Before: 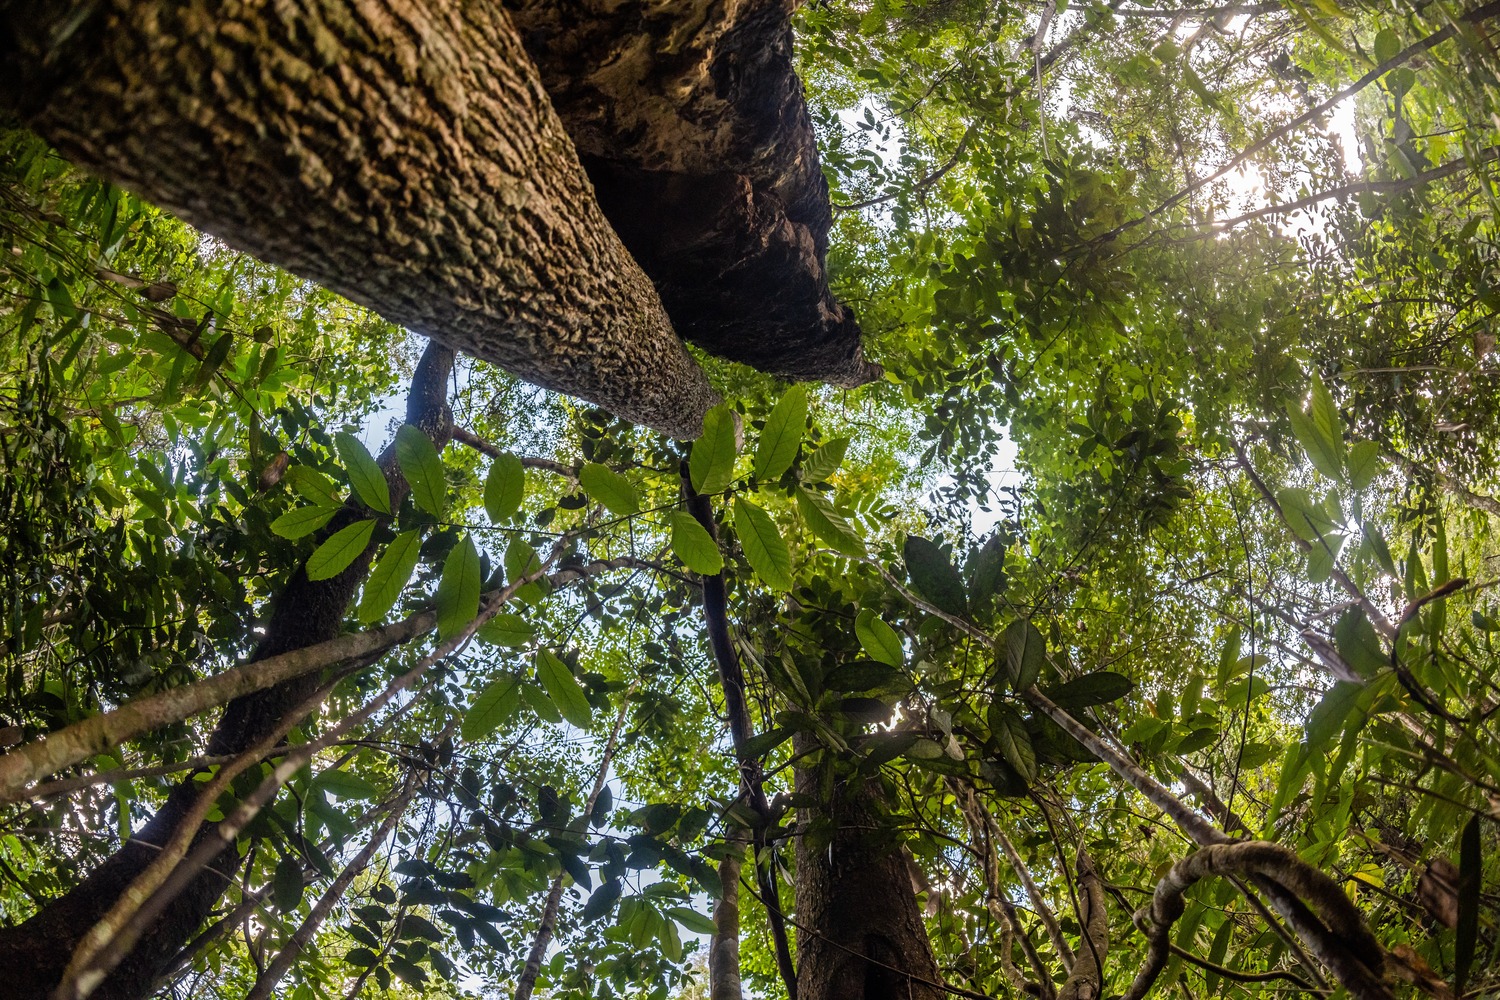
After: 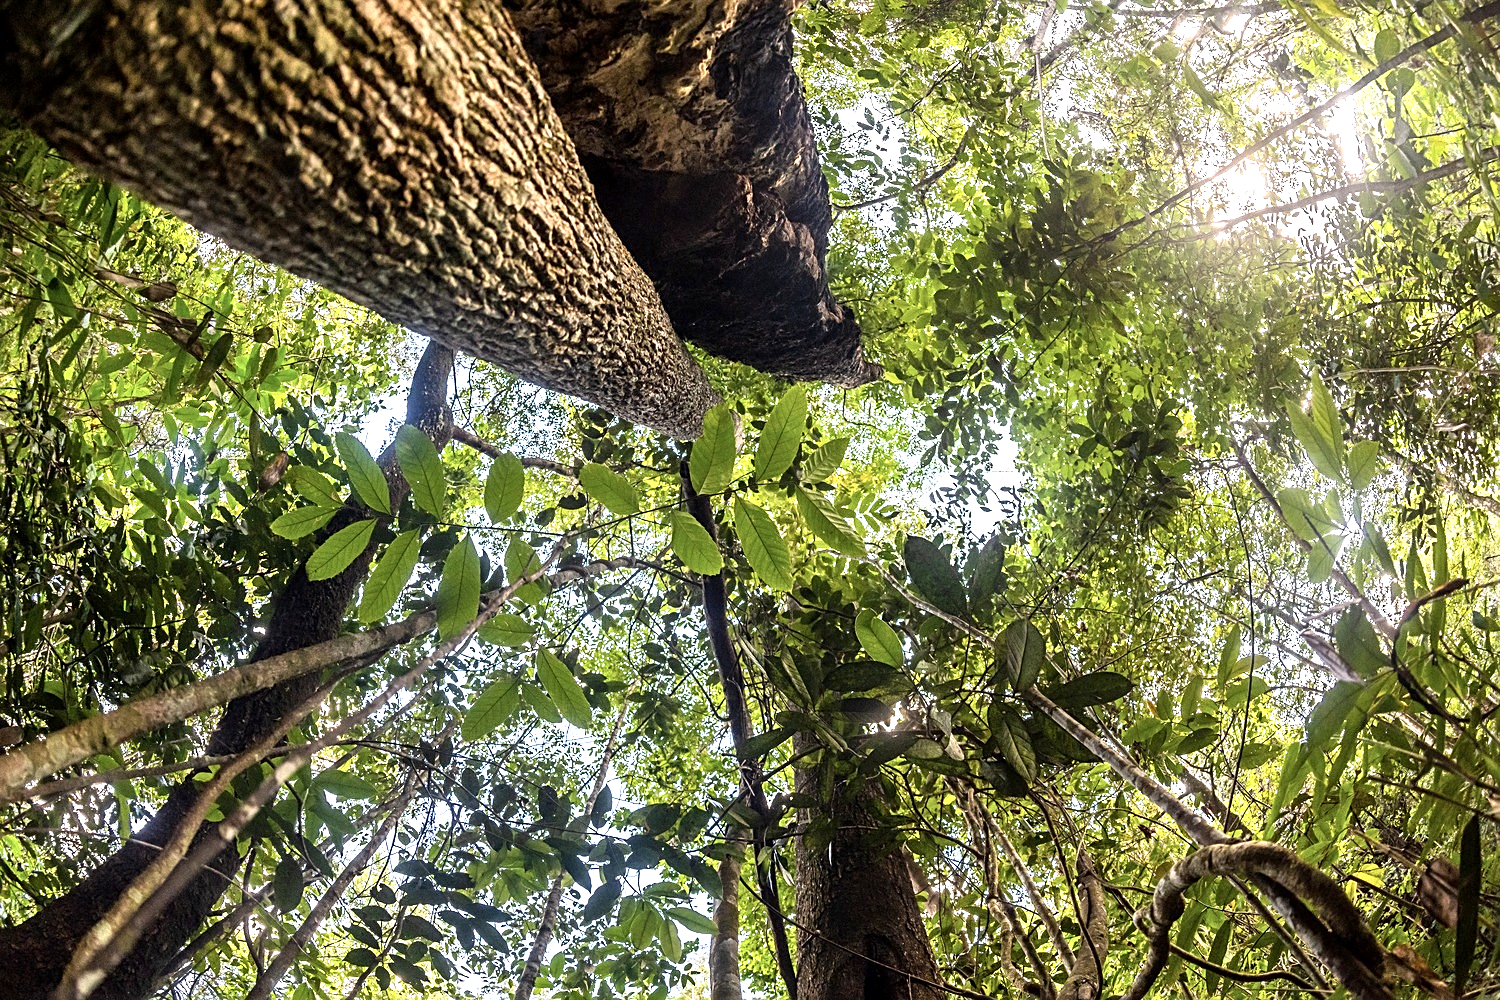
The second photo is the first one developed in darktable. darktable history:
contrast brightness saturation: contrast 0.11, saturation -0.17
sharpen: on, module defaults
exposure: black level correction 0.001, exposure 1.129 EV, compensate exposure bias true, compensate highlight preservation false
